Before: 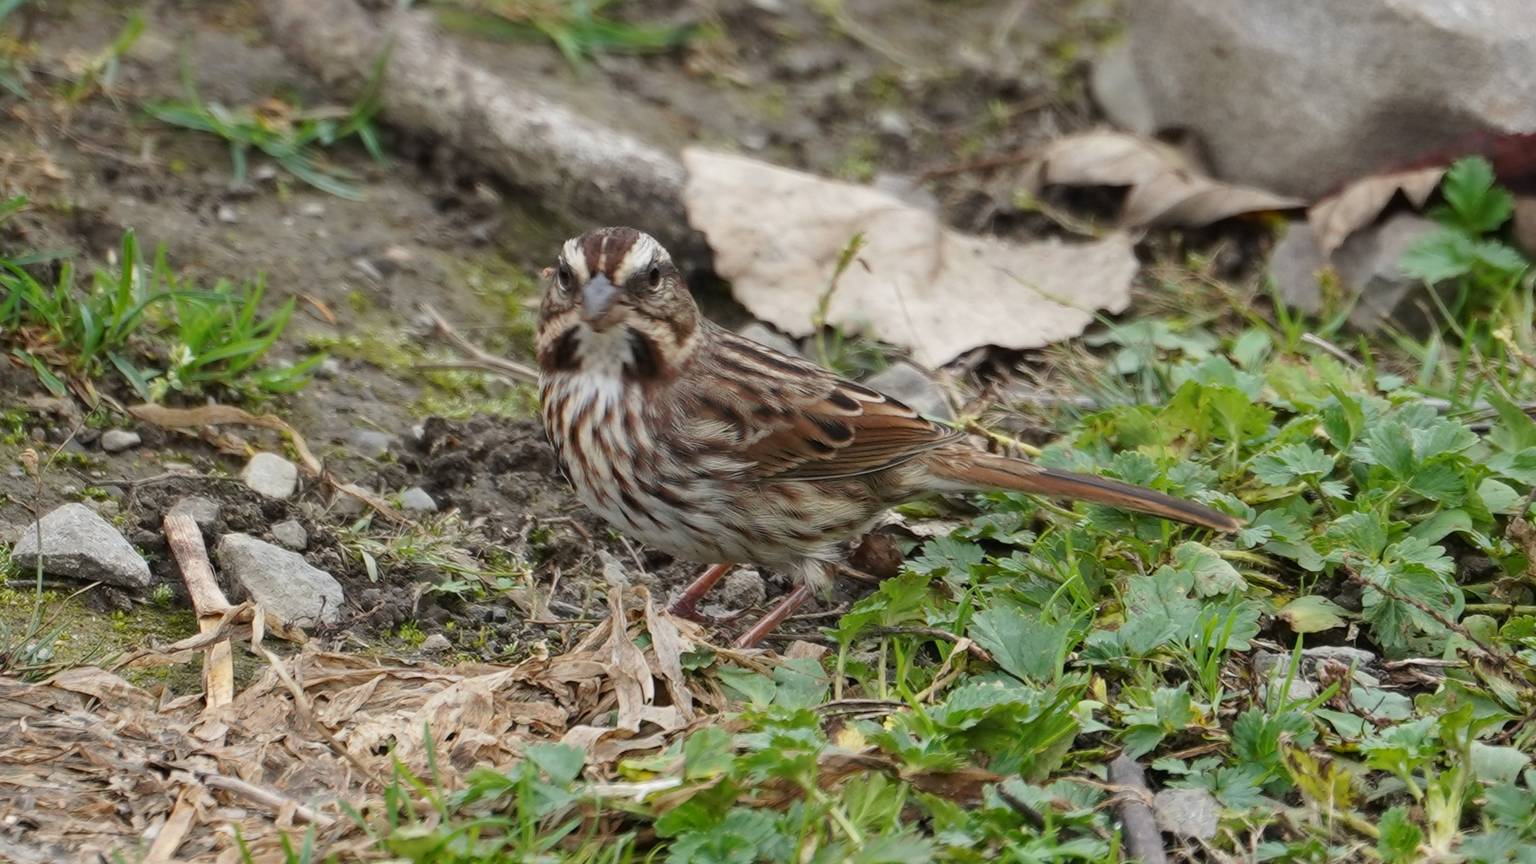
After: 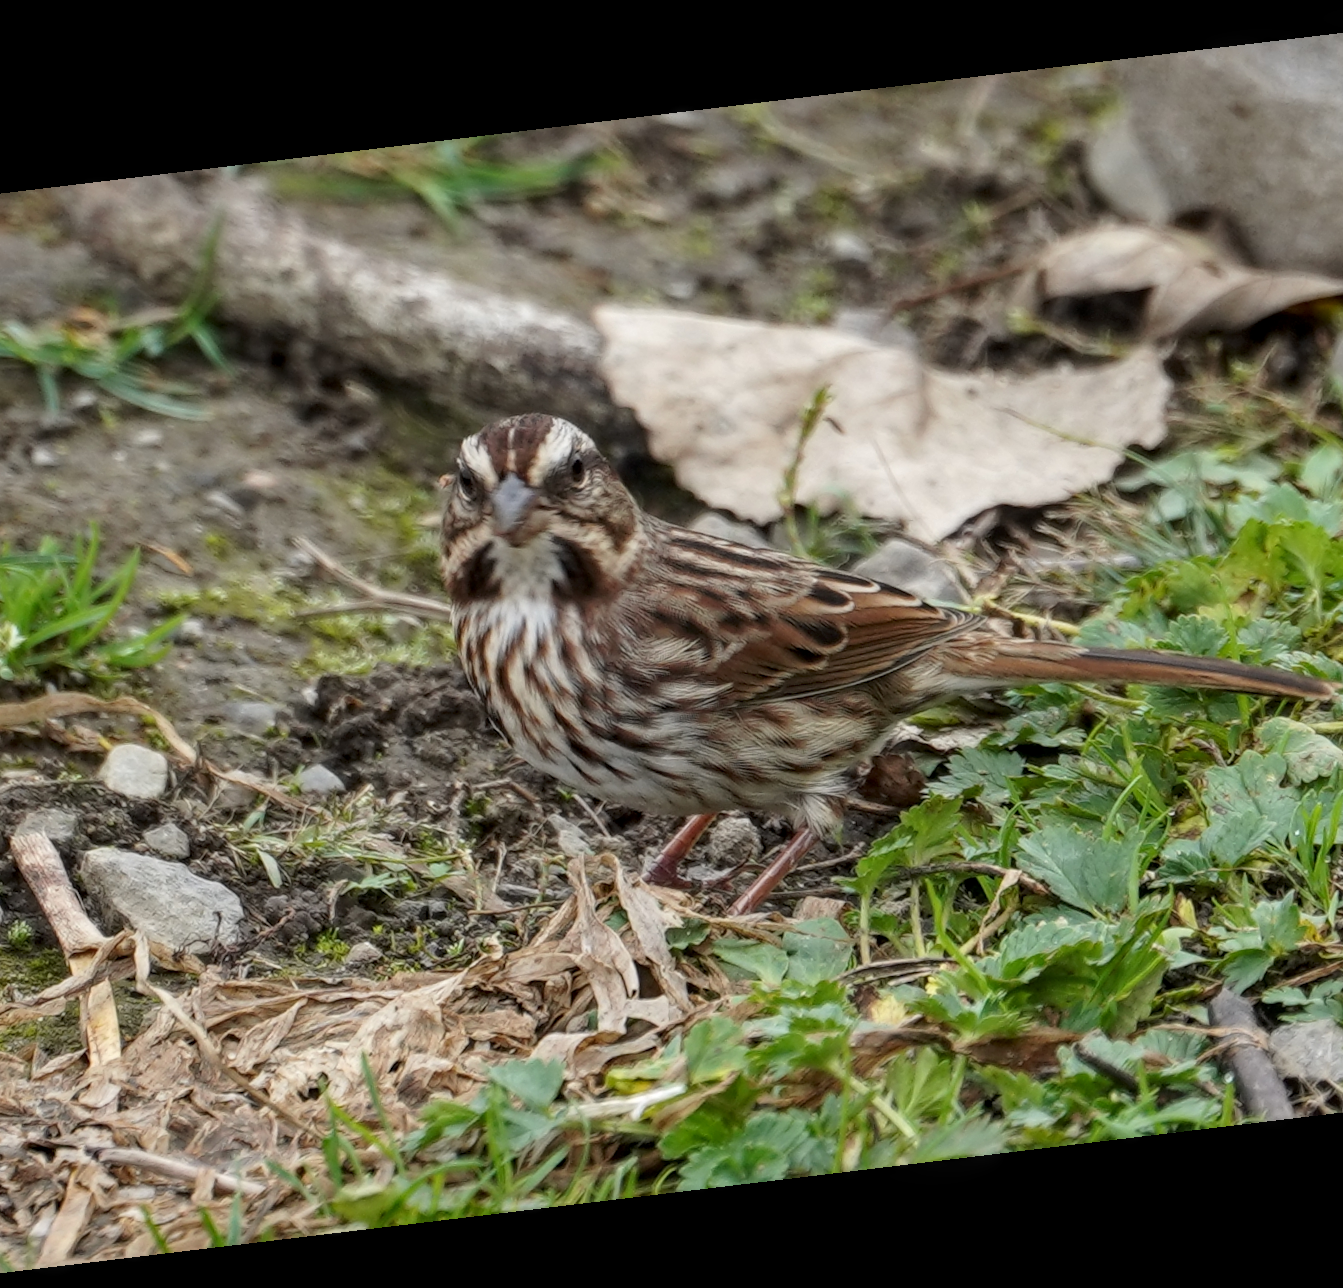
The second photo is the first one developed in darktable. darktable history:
local contrast: detail 130%
crop and rotate: left 13.342%, right 19.991%
rotate and perspective: rotation -6.83°, automatic cropping off
